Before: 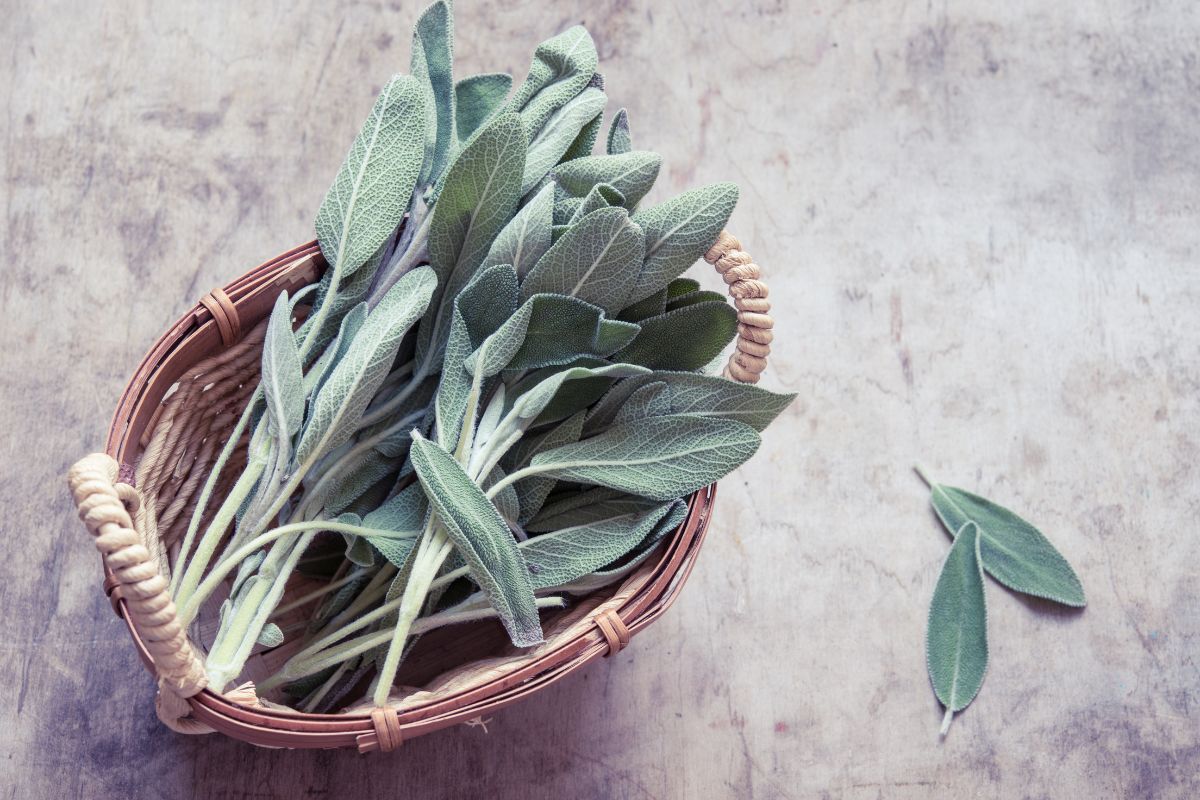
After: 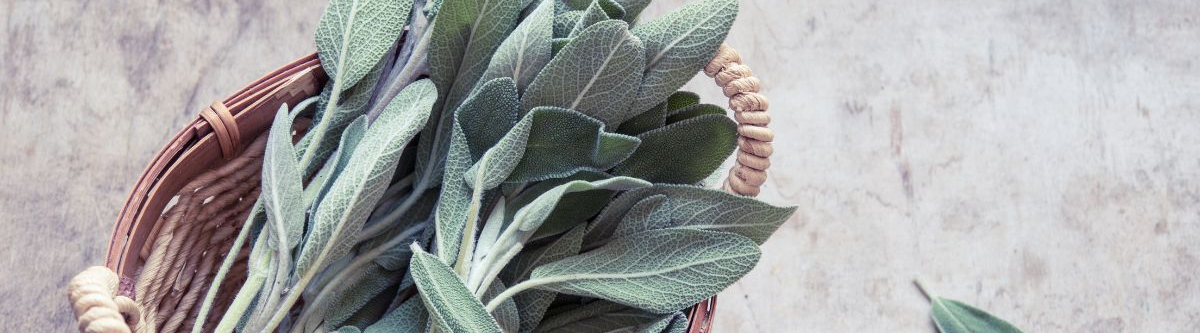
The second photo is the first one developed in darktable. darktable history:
crop and rotate: top 23.486%, bottom 34.859%
